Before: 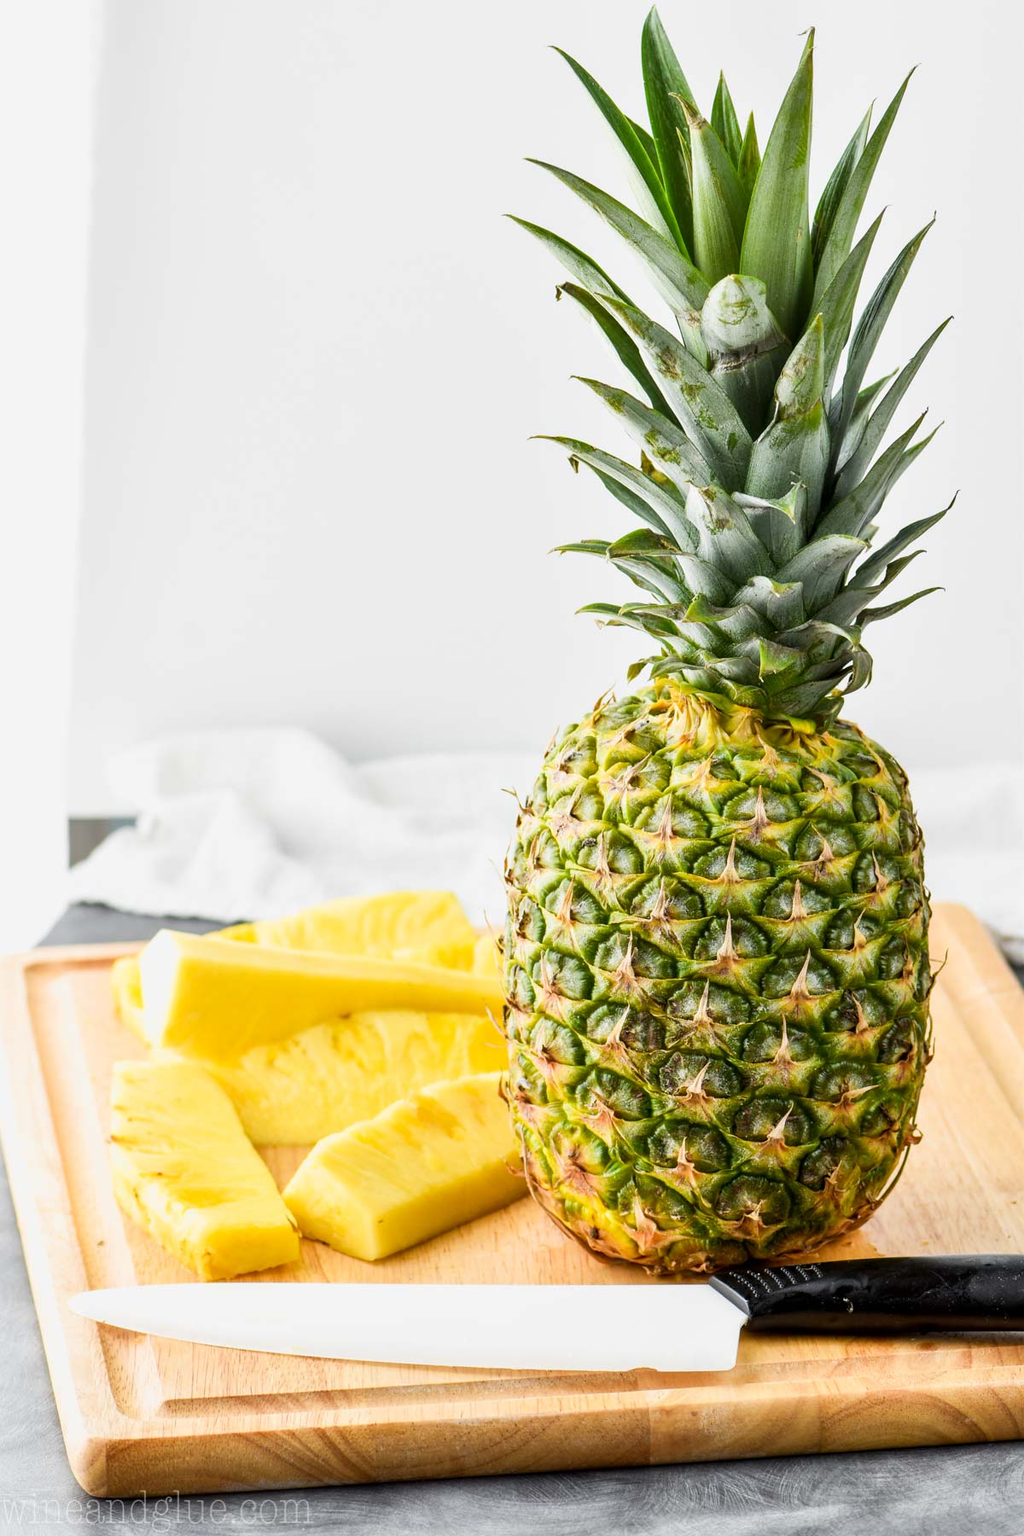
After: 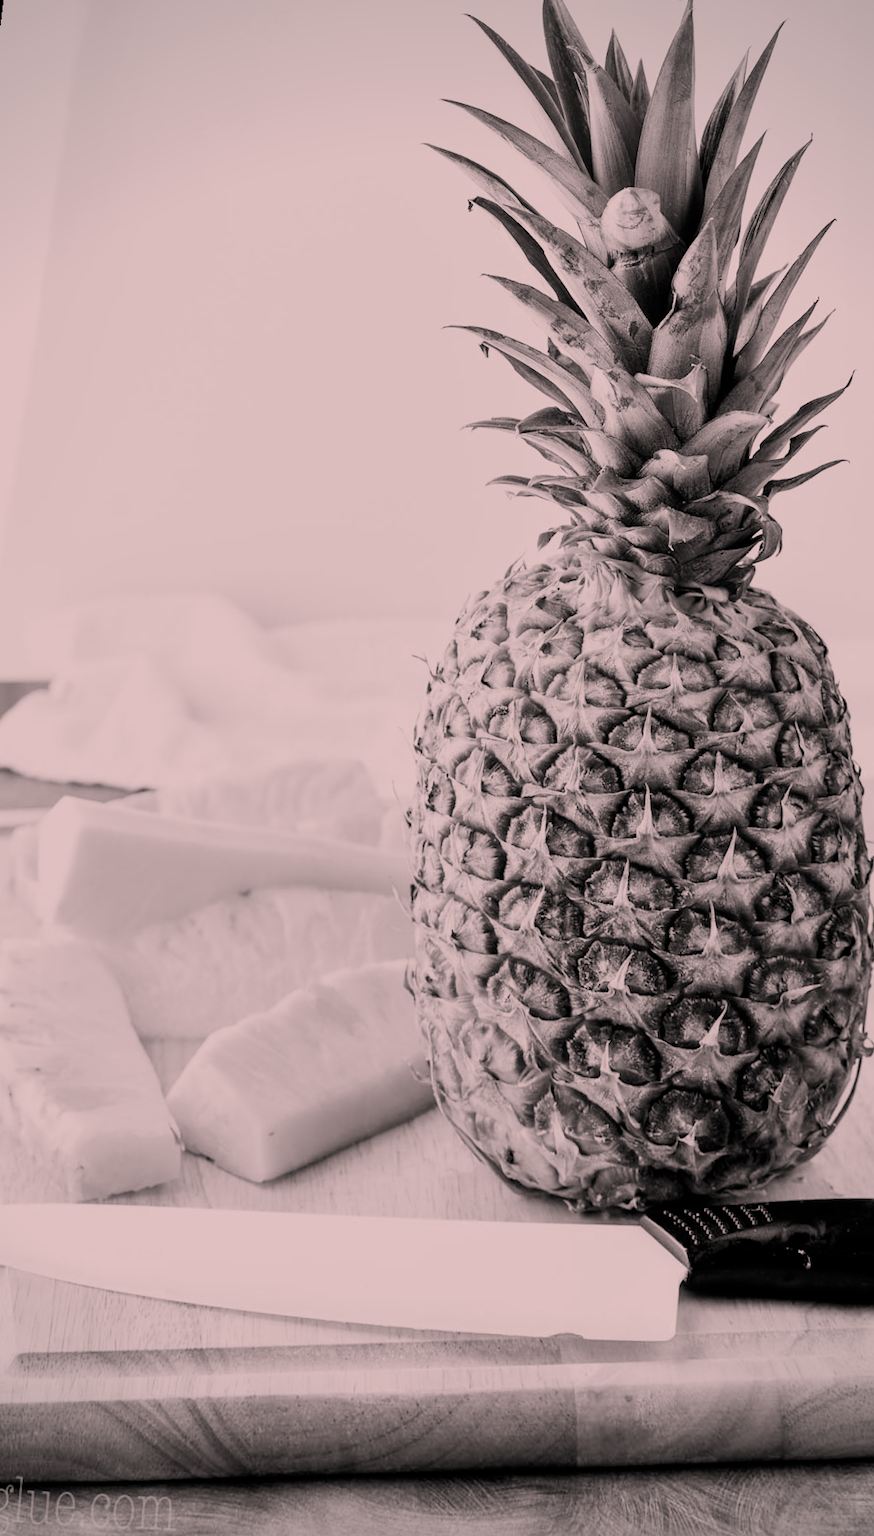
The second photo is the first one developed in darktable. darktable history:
color calibration: output gray [0.22, 0.42, 0.37, 0], gray › normalize channels true, illuminant same as pipeline (D50), adaptation XYZ, x 0.346, y 0.359, gamut compression 0
filmic rgb: black relative exposure -7.15 EV, white relative exposure 5.36 EV, hardness 3.02
white balance: red 1.127, blue 0.943
vignetting: fall-off radius 60.92%
rotate and perspective: rotation 0.72°, lens shift (vertical) -0.352, lens shift (horizontal) -0.051, crop left 0.152, crop right 0.859, crop top 0.019, crop bottom 0.964
color correction: highlights a* 14.52, highlights b* 4.84
